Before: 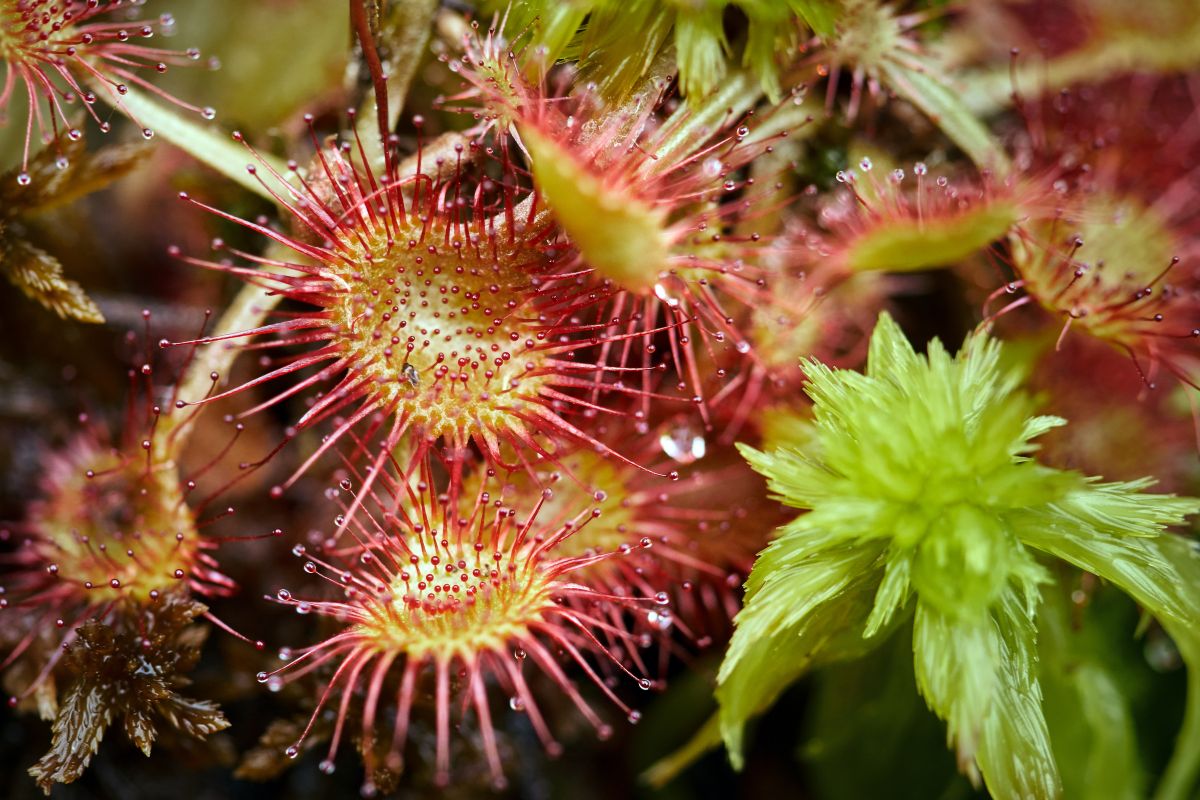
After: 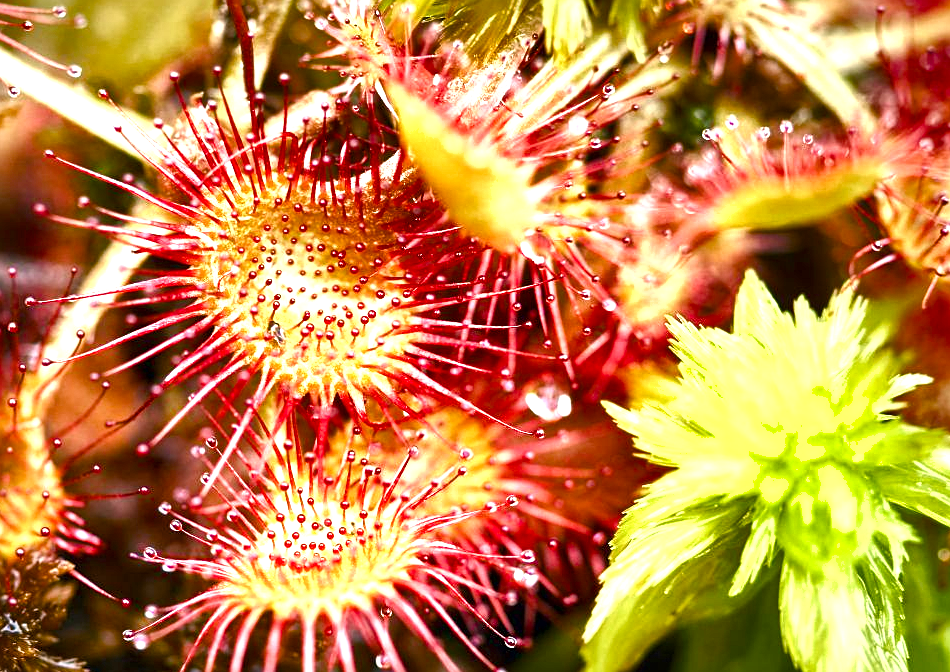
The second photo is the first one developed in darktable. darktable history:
crop: left 11.206%, top 5.313%, right 9.573%, bottom 10.611%
exposure: black level correction -0.001, exposure 0.903 EV, compensate highlight preservation false
shadows and highlights: soften with gaussian
local contrast: highlights 101%, shadows 97%, detail 120%, midtone range 0.2
color balance rgb: linear chroma grading › global chroma 15.459%, perceptual saturation grading › global saturation 20%, perceptual saturation grading › highlights -49.392%, perceptual saturation grading › shadows 24.479%, perceptual brilliance grading › global brilliance 10.771%
color correction: highlights a* 6.02, highlights b* 4.68
sharpen: radius 1.245, amount 0.287, threshold 0.048
